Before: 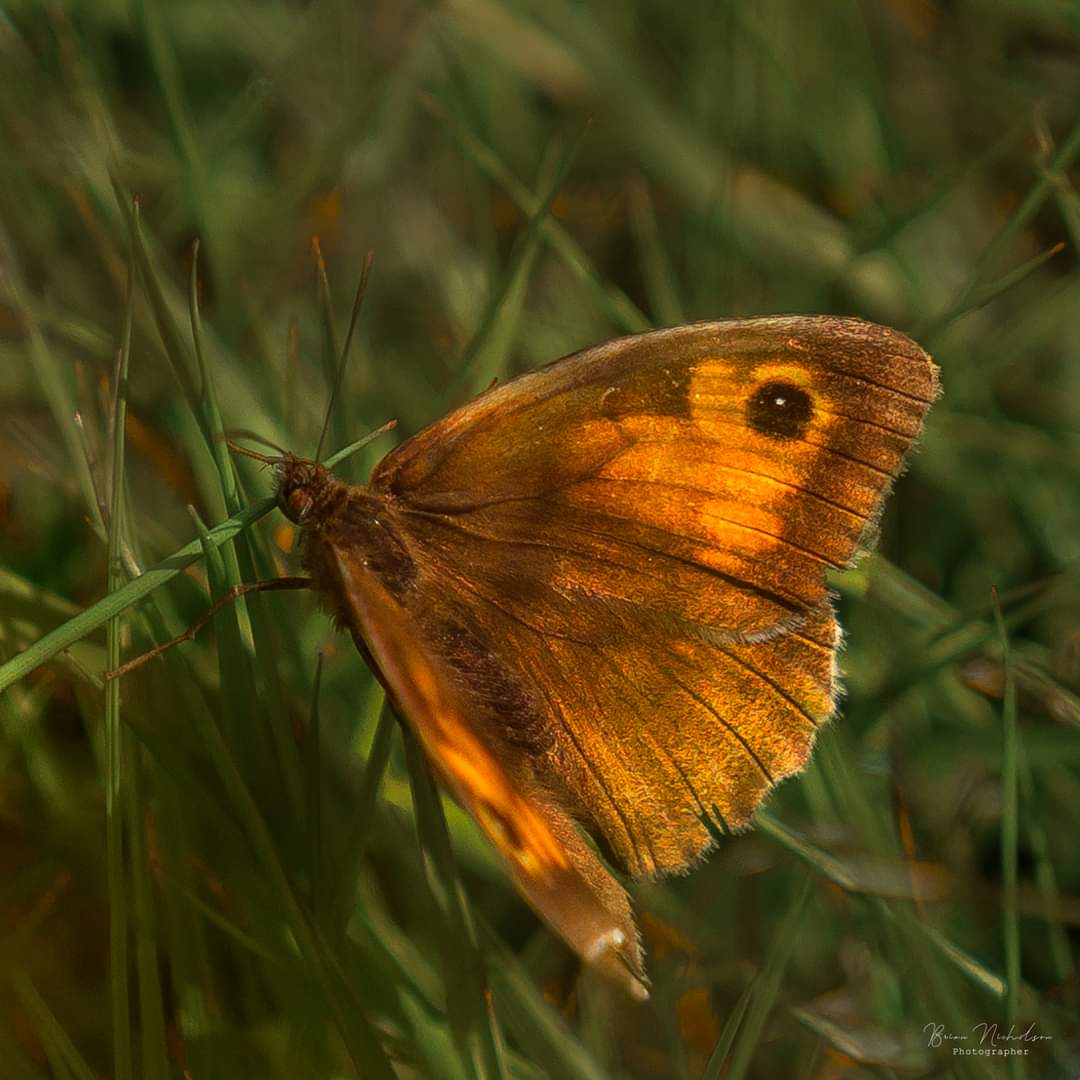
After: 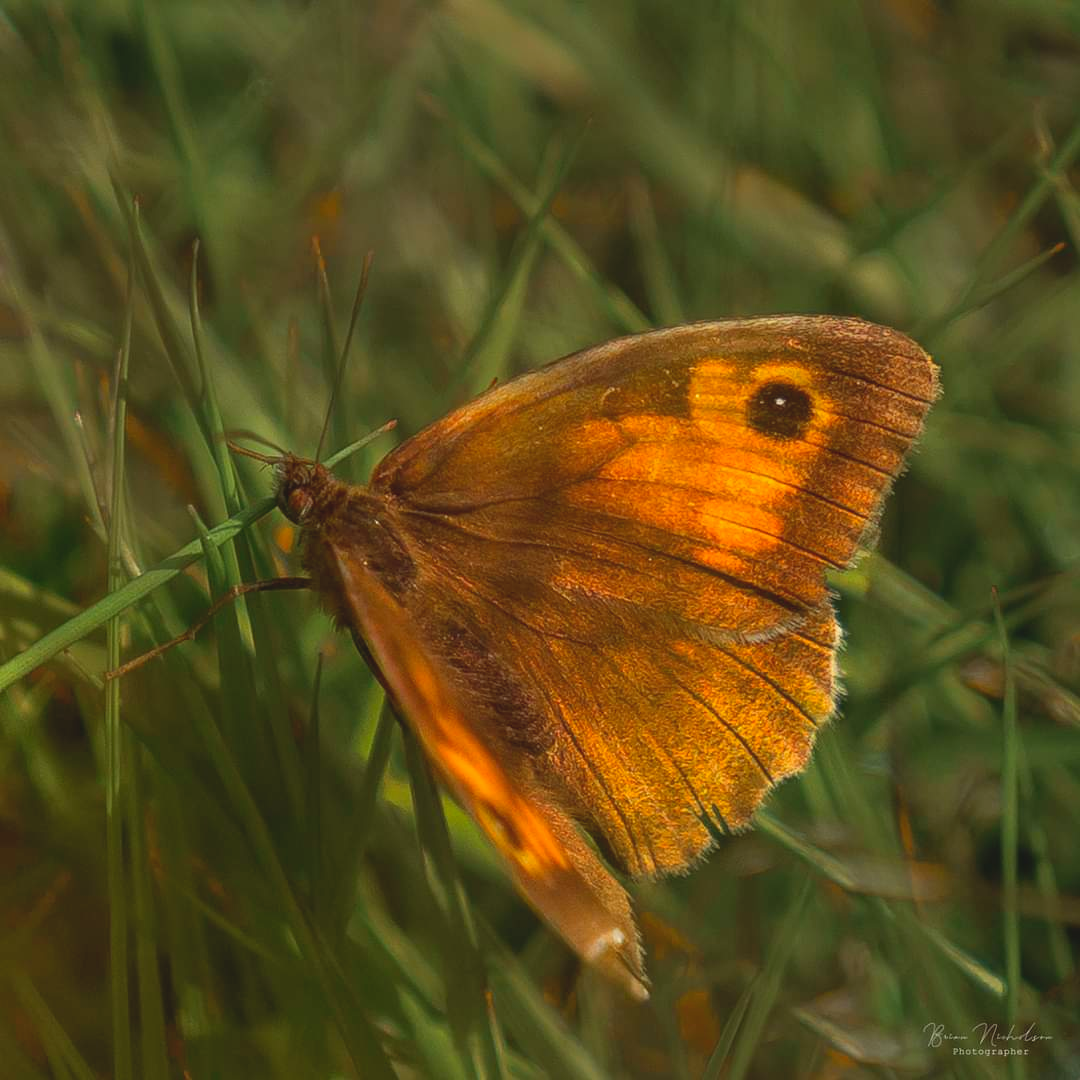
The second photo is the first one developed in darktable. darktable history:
contrast brightness saturation: contrast -0.101, brightness 0.049, saturation 0.079
